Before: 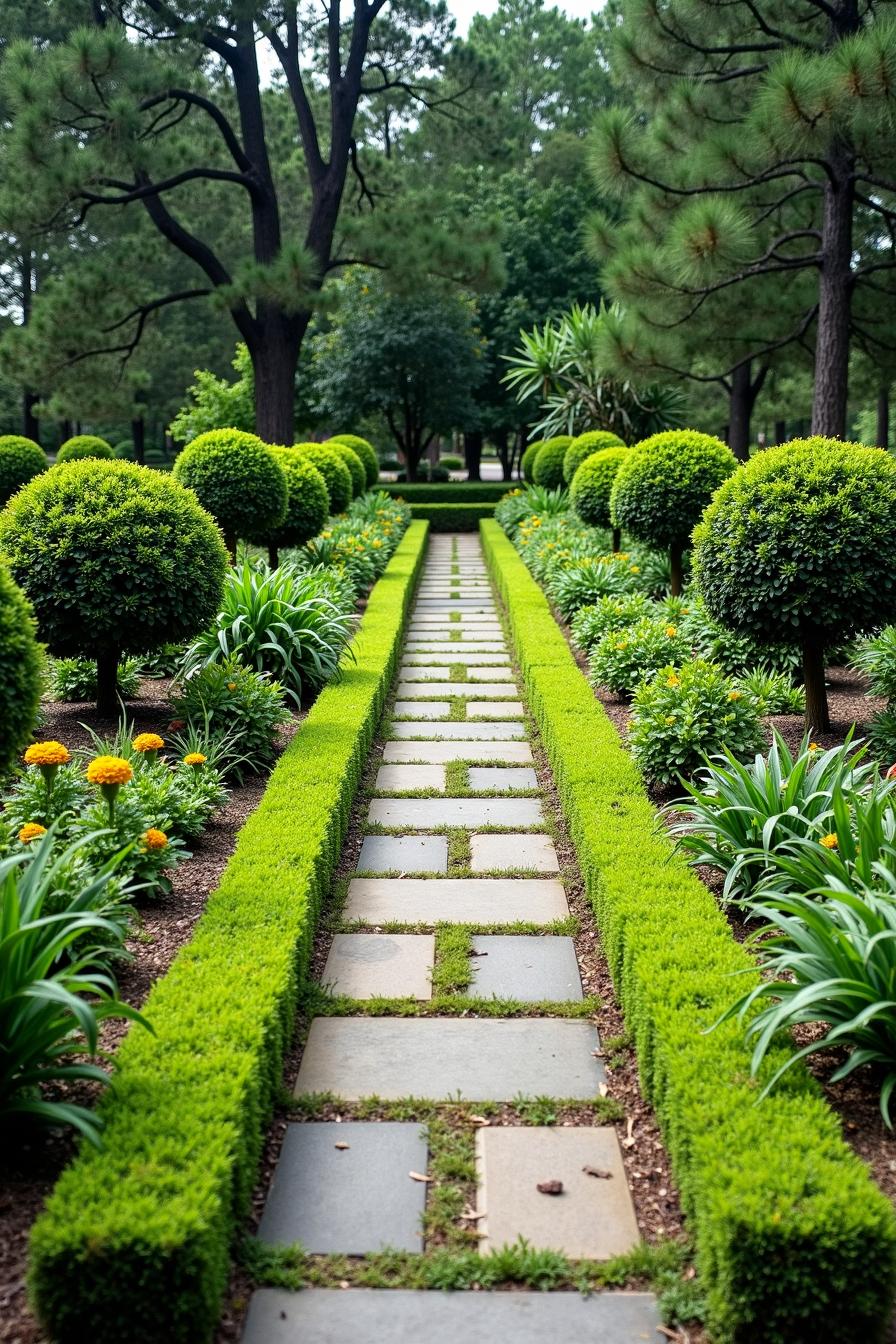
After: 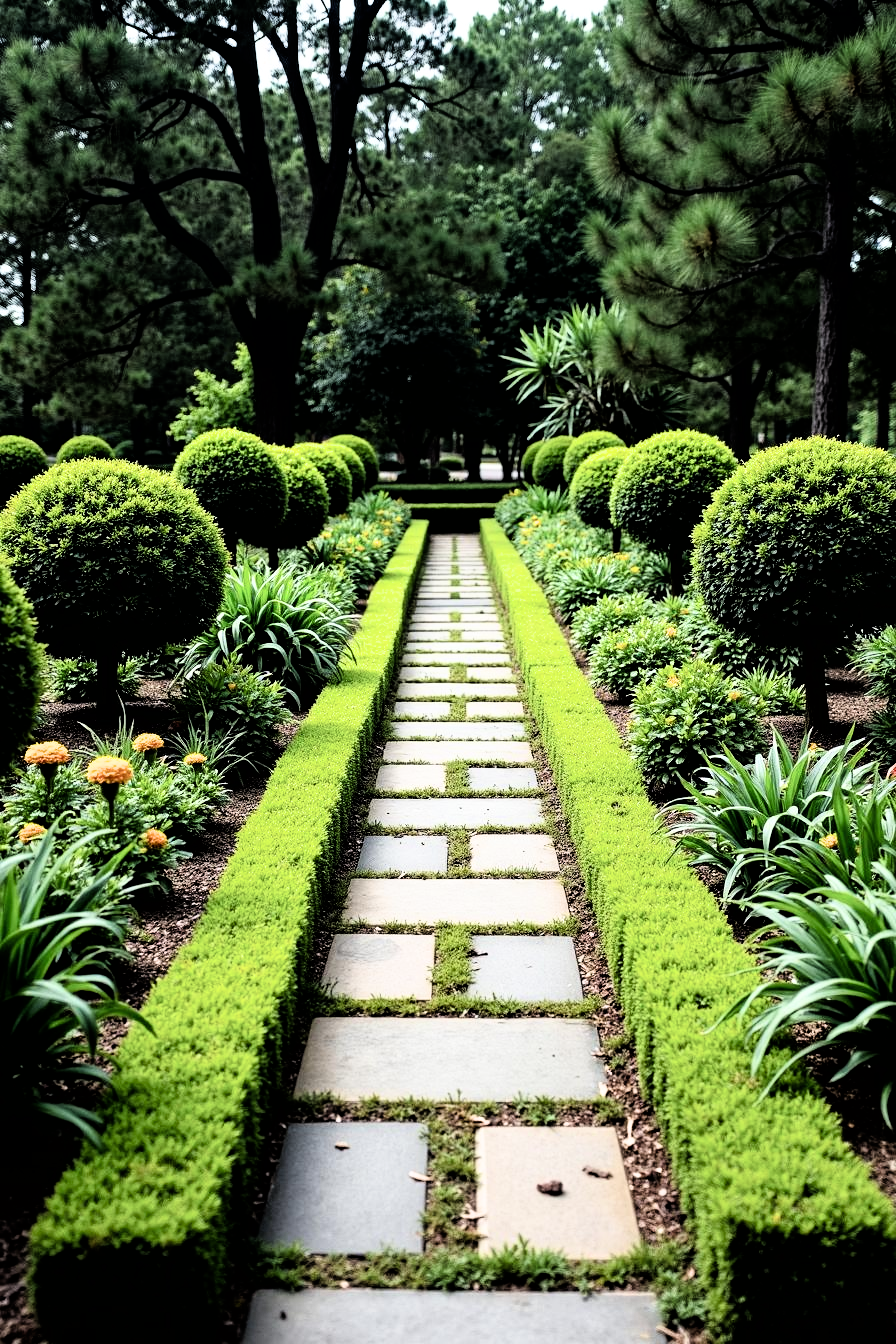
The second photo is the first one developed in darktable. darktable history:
filmic rgb: black relative exposure -3.75 EV, white relative exposure 2.4 EV, threshold 5.94 EV, dynamic range scaling -49.96%, hardness 3.47, latitude 30.86%, contrast 1.807, enable highlight reconstruction true
